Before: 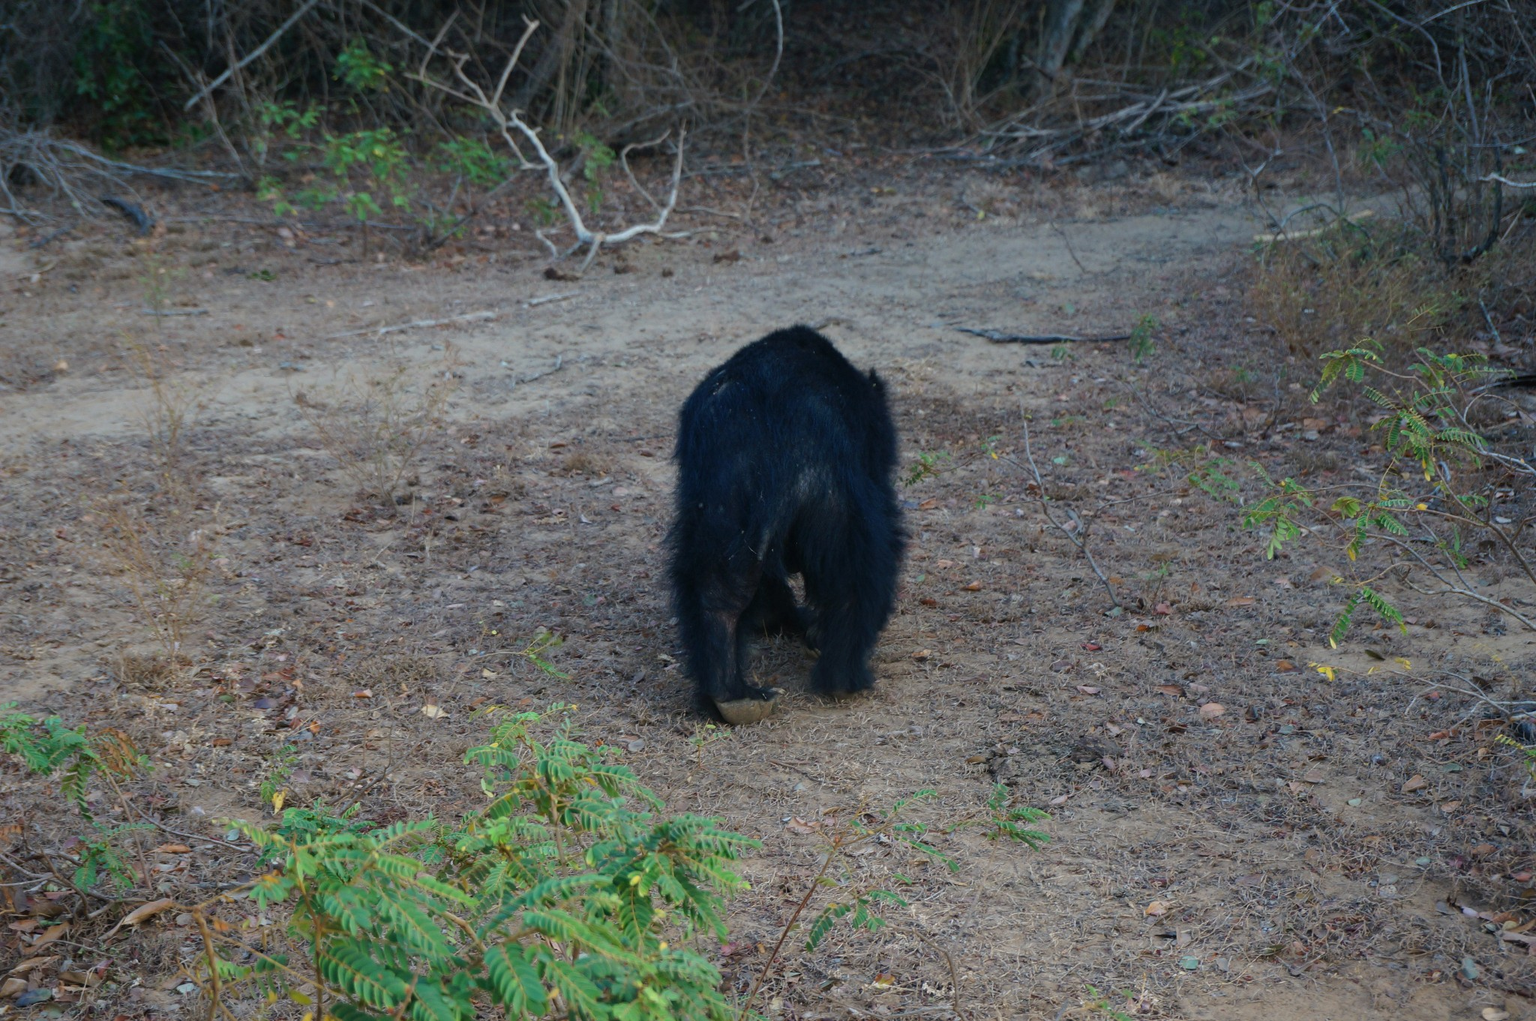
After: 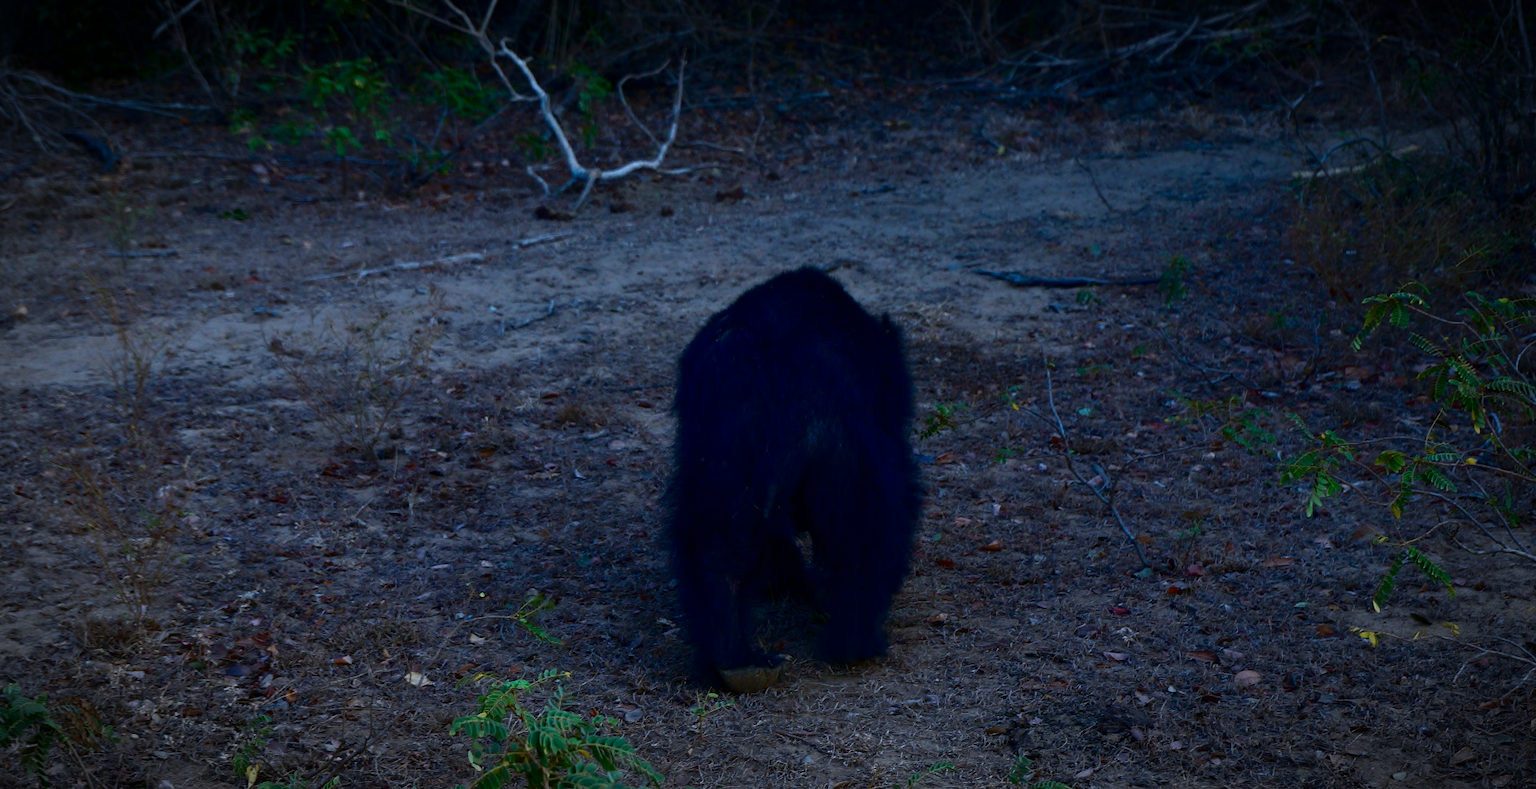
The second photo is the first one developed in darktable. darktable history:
white balance: red 0.948, green 1.02, blue 1.176
vignetting: automatic ratio true
crop: left 2.737%, top 7.287%, right 3.421%, bottom 20.179%
contrast brightness saturation: contrast 0.09, brightness -0.59, saturation 0.17
